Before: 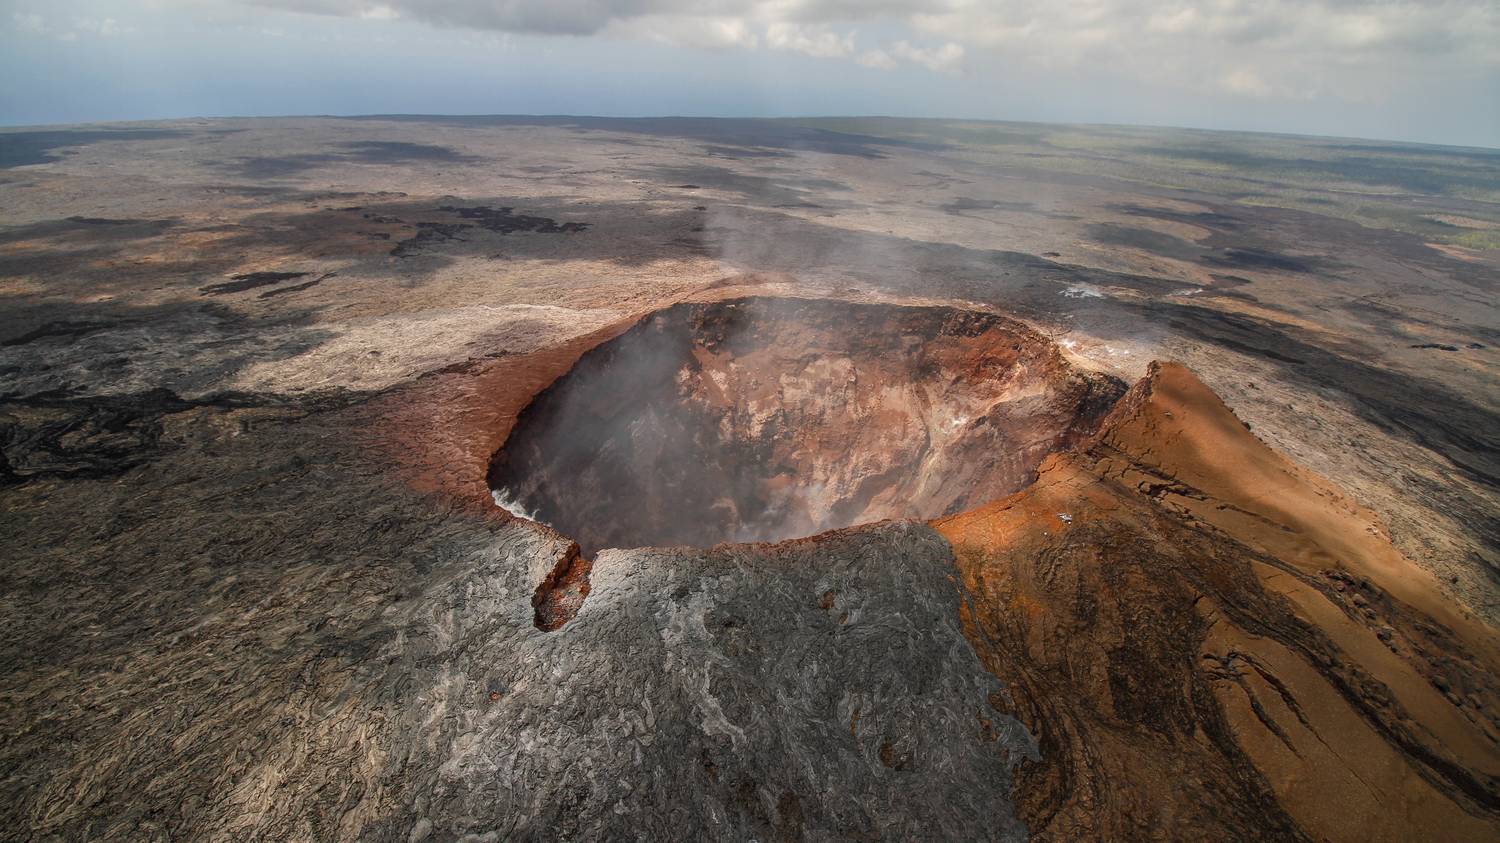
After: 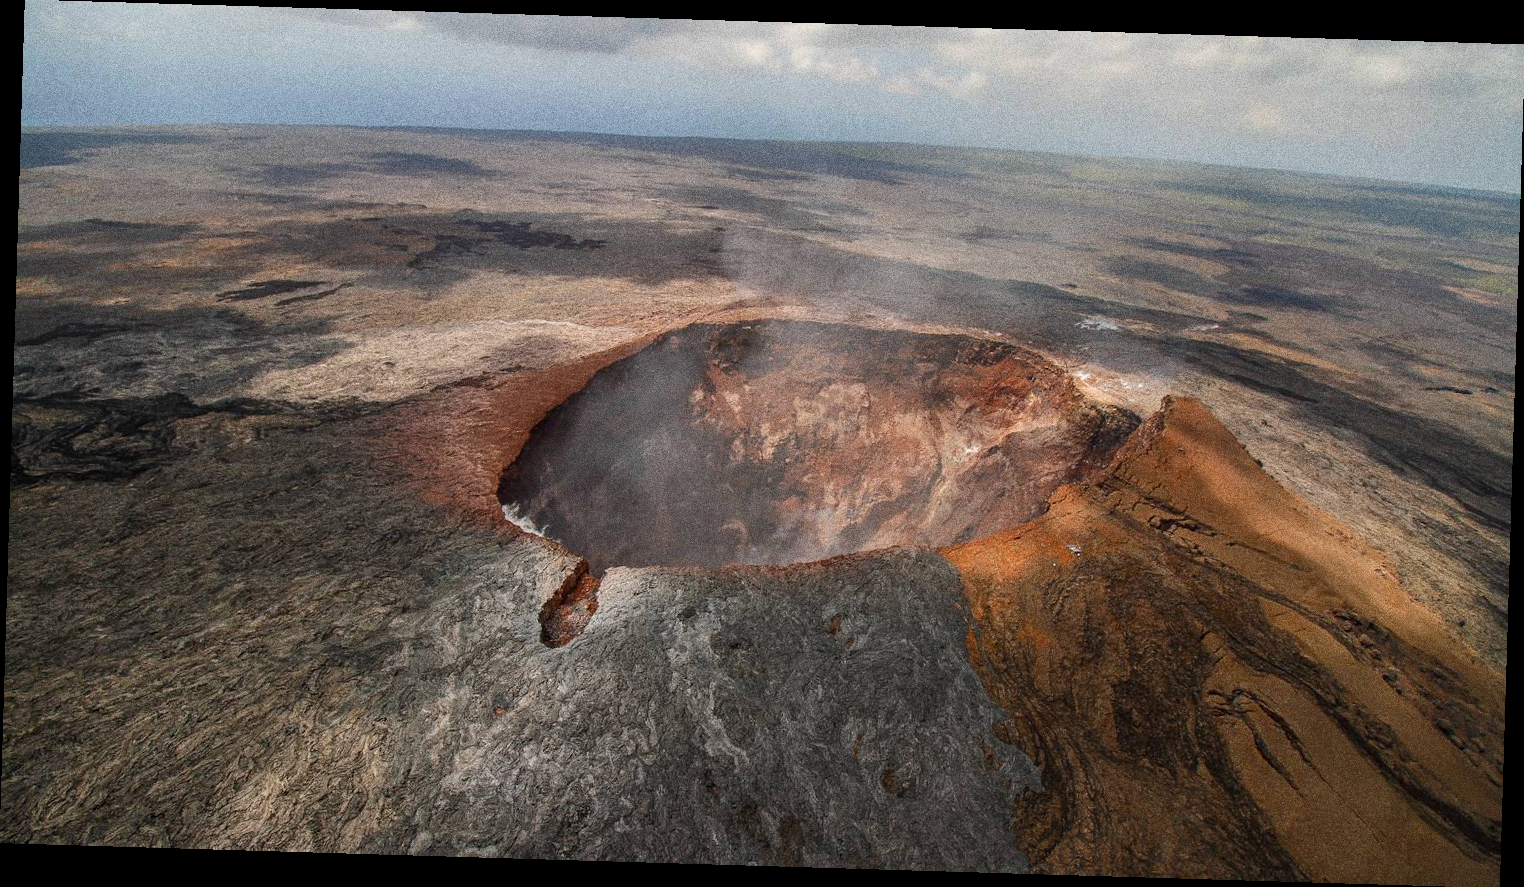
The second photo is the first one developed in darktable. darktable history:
grain: strength 49.07%
rotate and perspective: rotation 1.72°, automatic cropping off
